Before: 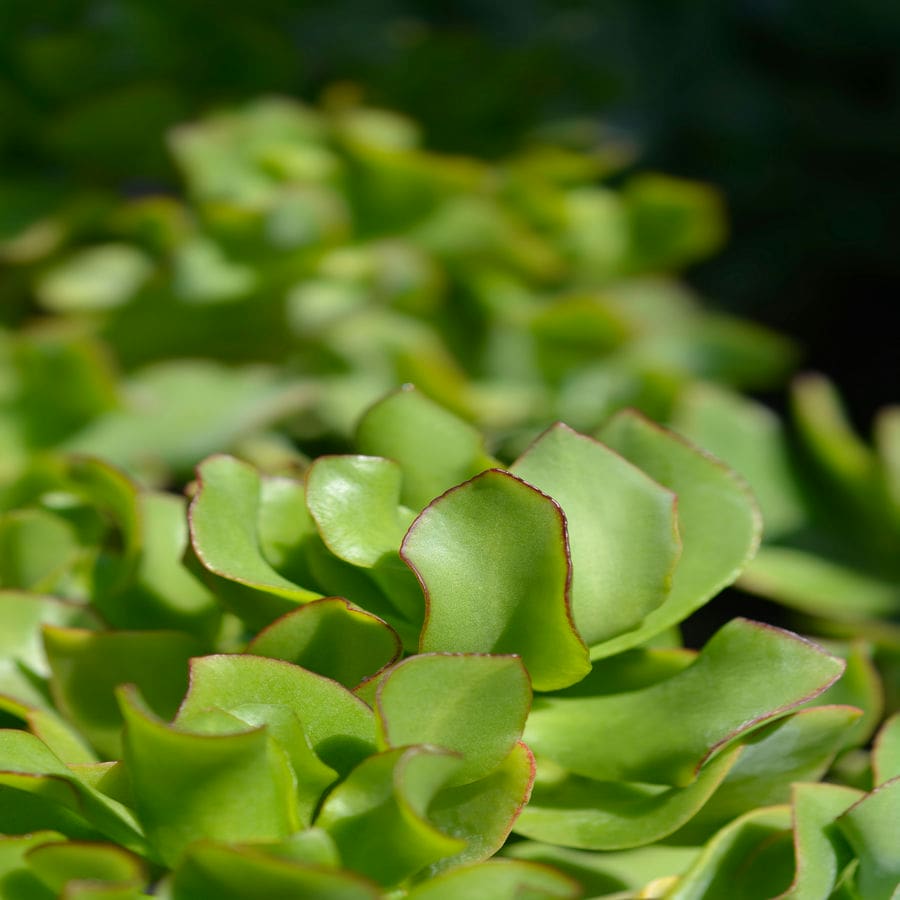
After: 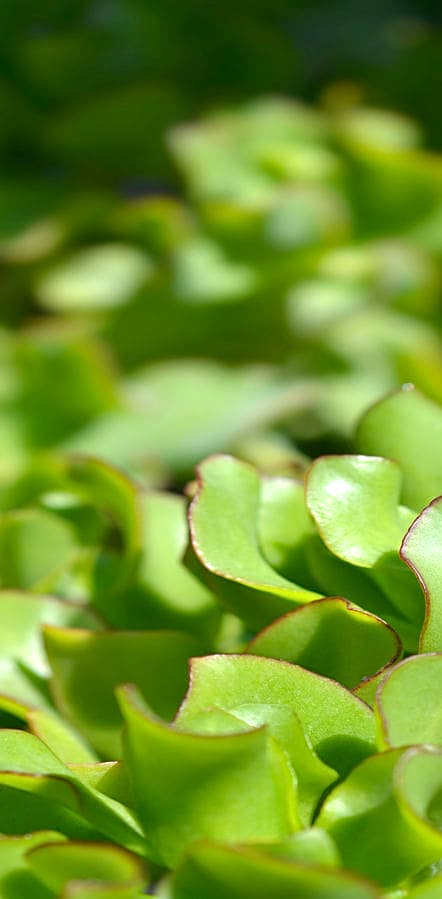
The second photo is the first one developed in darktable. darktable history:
crop and rotate: left 0%, top 0%, right 50.845%
sharpen: on, module defaults
white balance: red 0.974, blue 1.044
exposure: exposure 0.6 EV, compensate highlight preservation false
